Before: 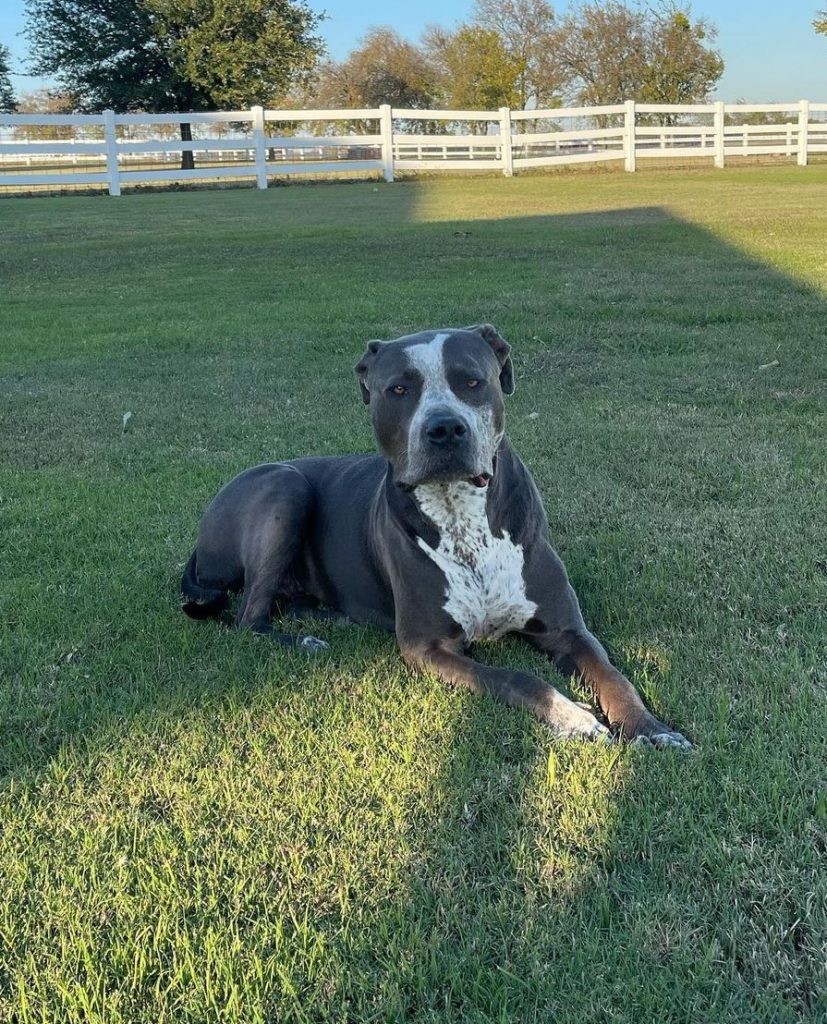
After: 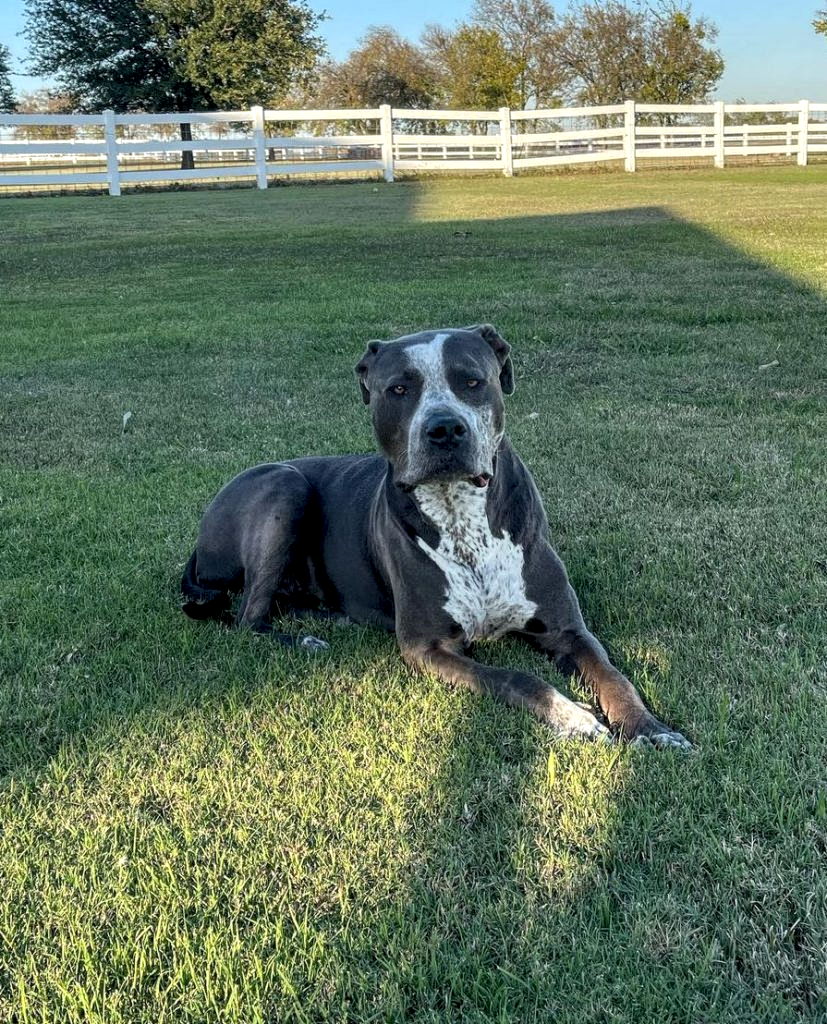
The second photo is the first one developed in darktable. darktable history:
local contrast: highlights 104%, shadows 97%, detail 199%, midtone range 0.2
